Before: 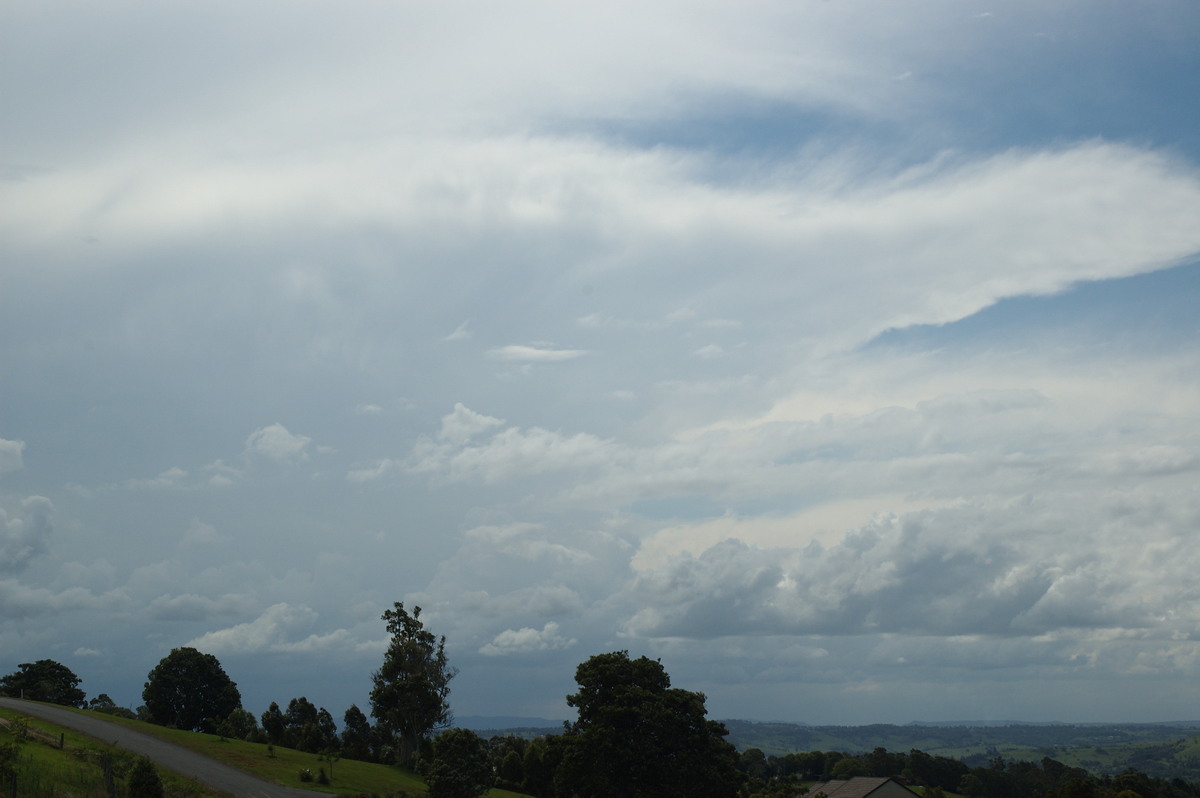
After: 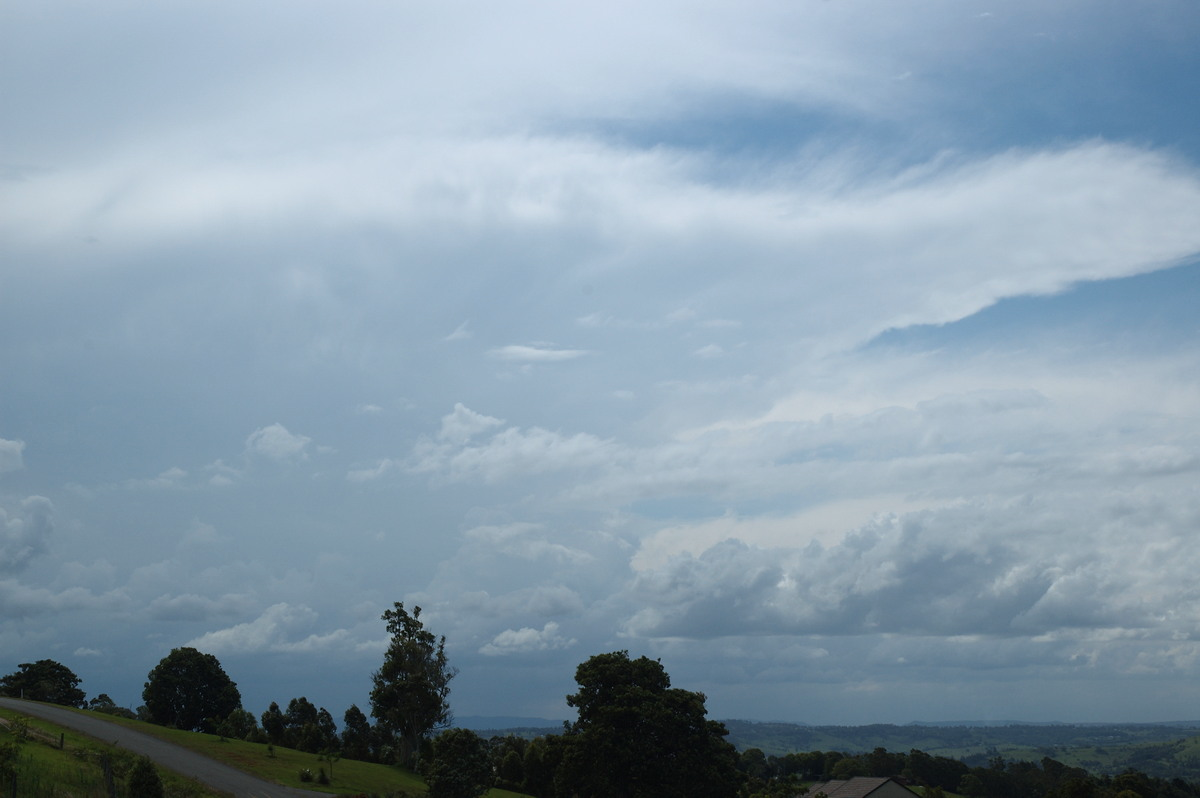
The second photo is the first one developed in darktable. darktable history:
color correction: highlights a* -0.786, highlights b* -9.15
